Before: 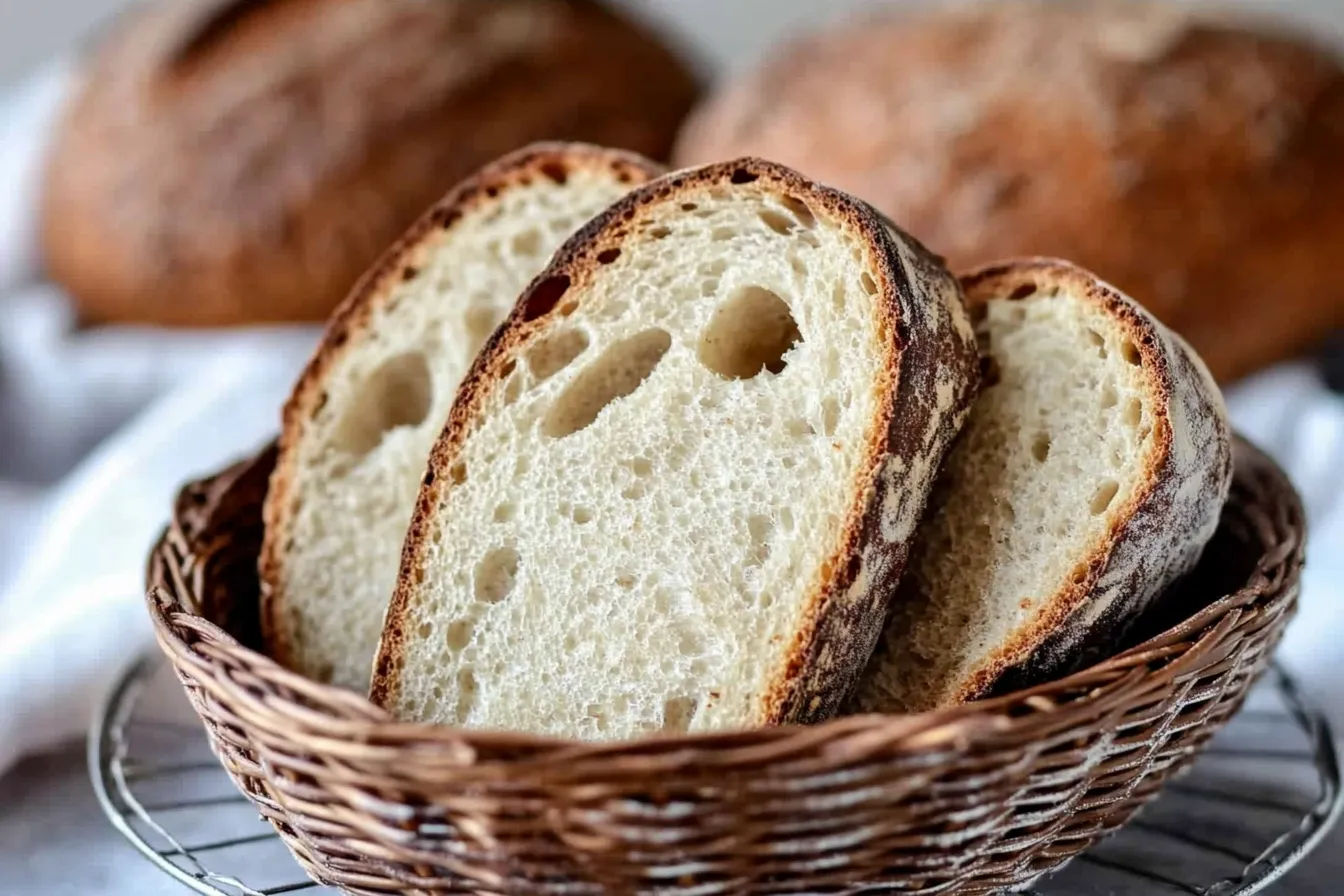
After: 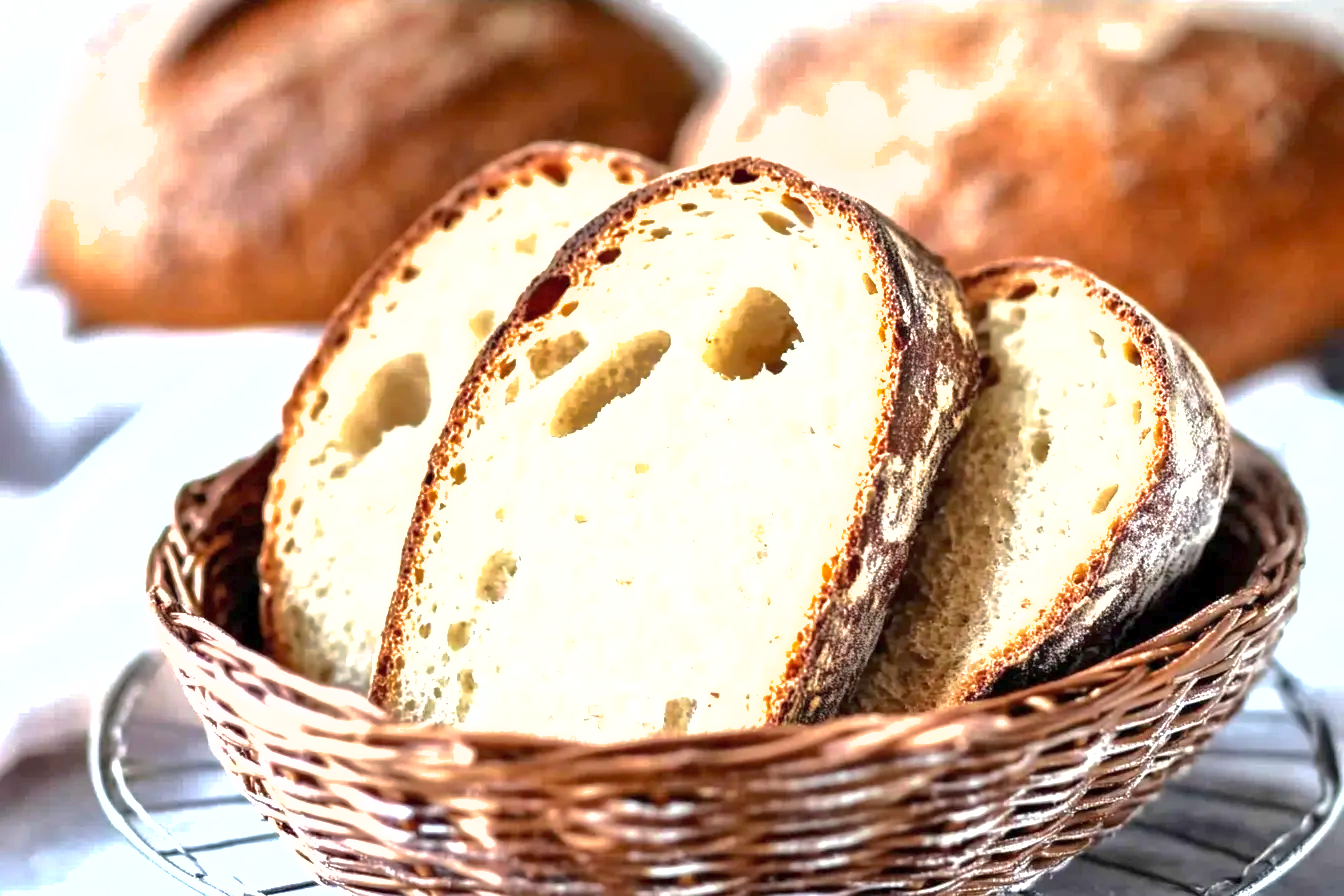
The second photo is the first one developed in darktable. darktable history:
exposure: exposure 1.501 EV, compensate highlight preservation false
shadows and highlights: shadows 30.16
